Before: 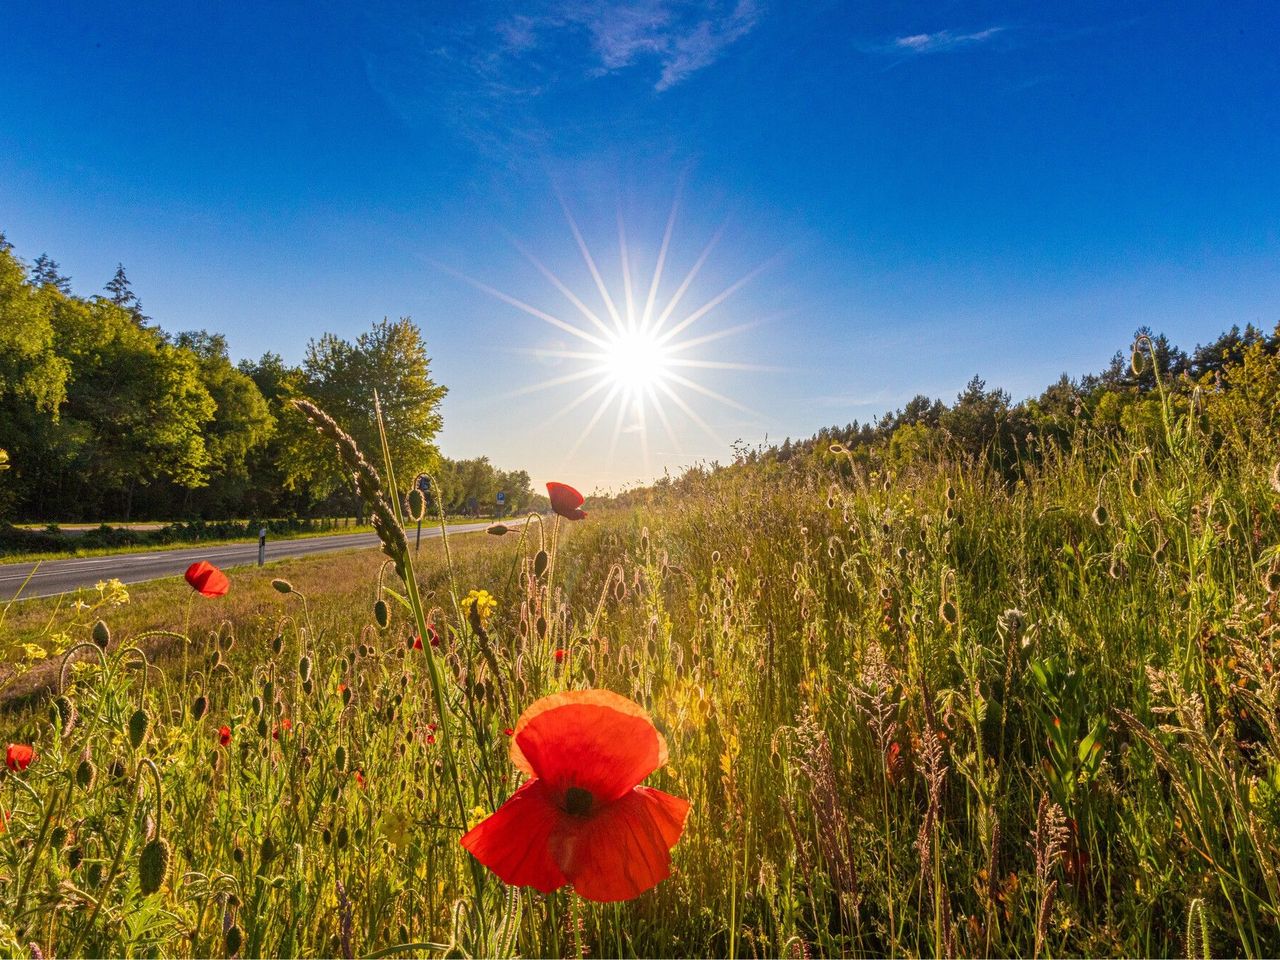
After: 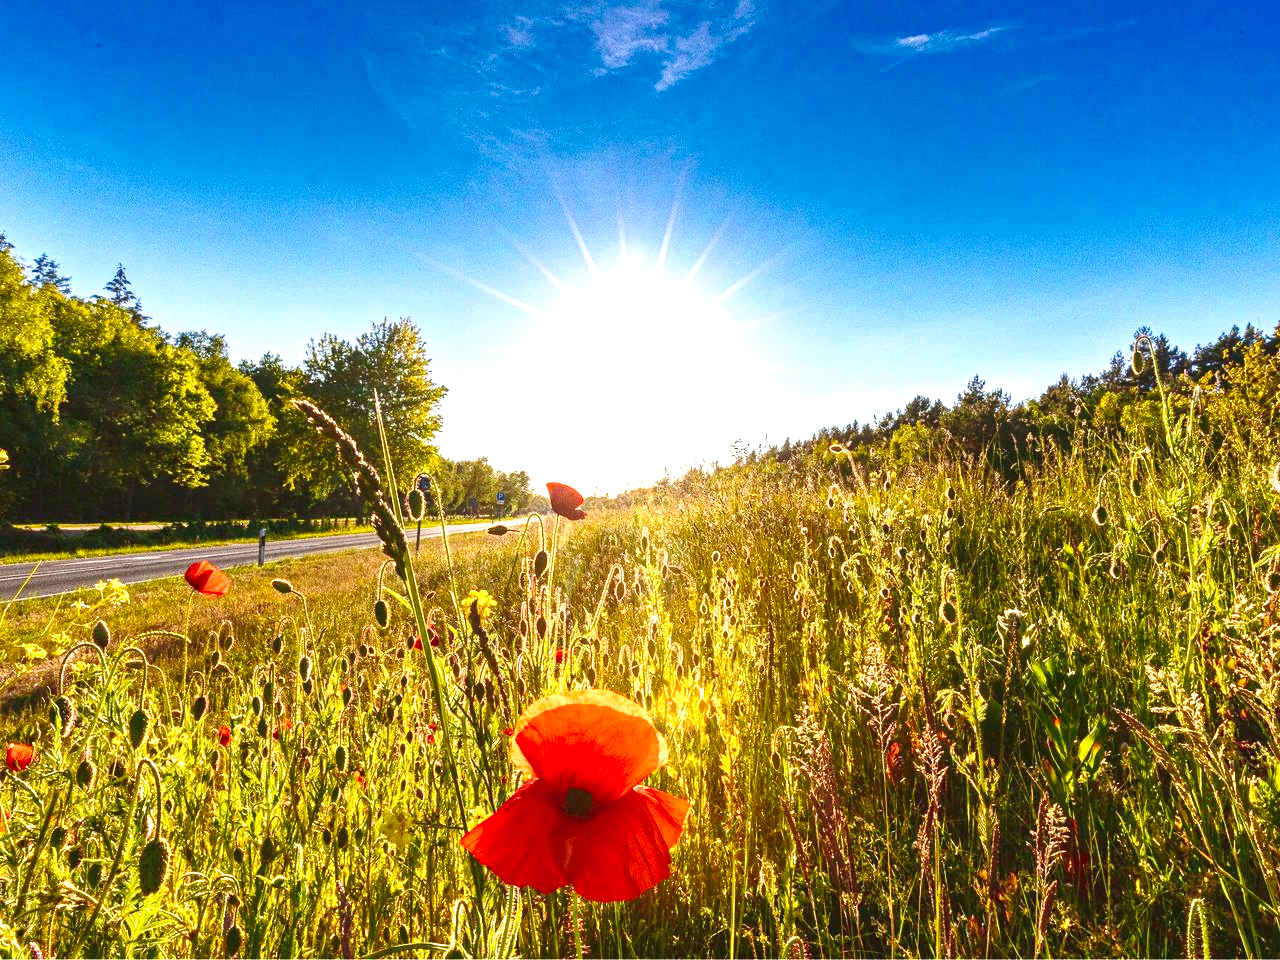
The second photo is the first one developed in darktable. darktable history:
base curve: curves: ch0 [(0, 0) (0.036, 0.037) (0.121, 0.228) (0.46, 0.76) (0.859, 0.983) (1, 1)], preserve colors none
tone curve: curves: ch0 [(0, 0.081) (0.483, 0.453) (0.881, 0.992)], color space Lab, linked channels, preserve colors none
